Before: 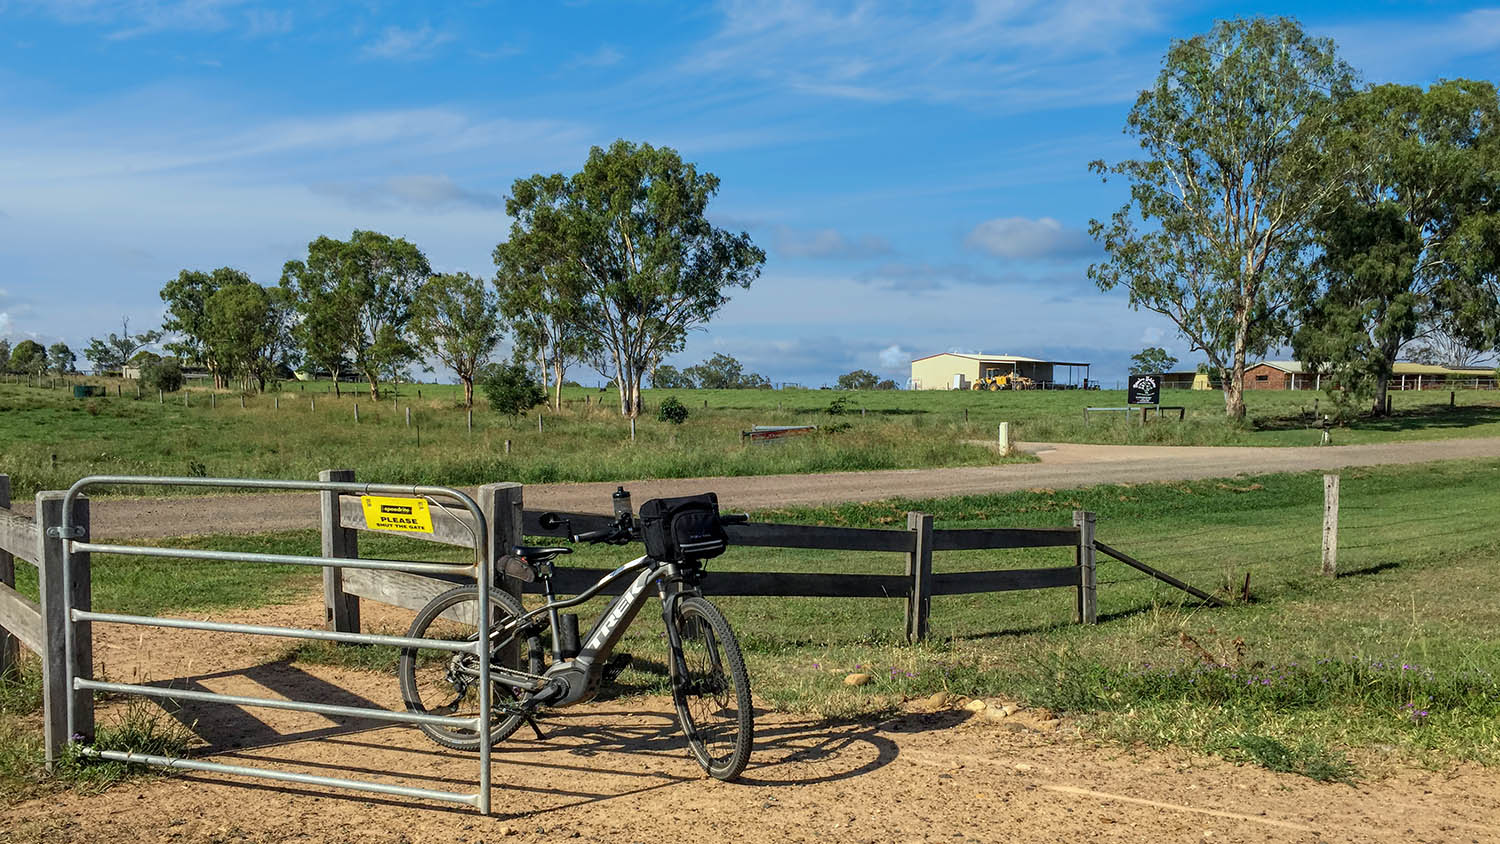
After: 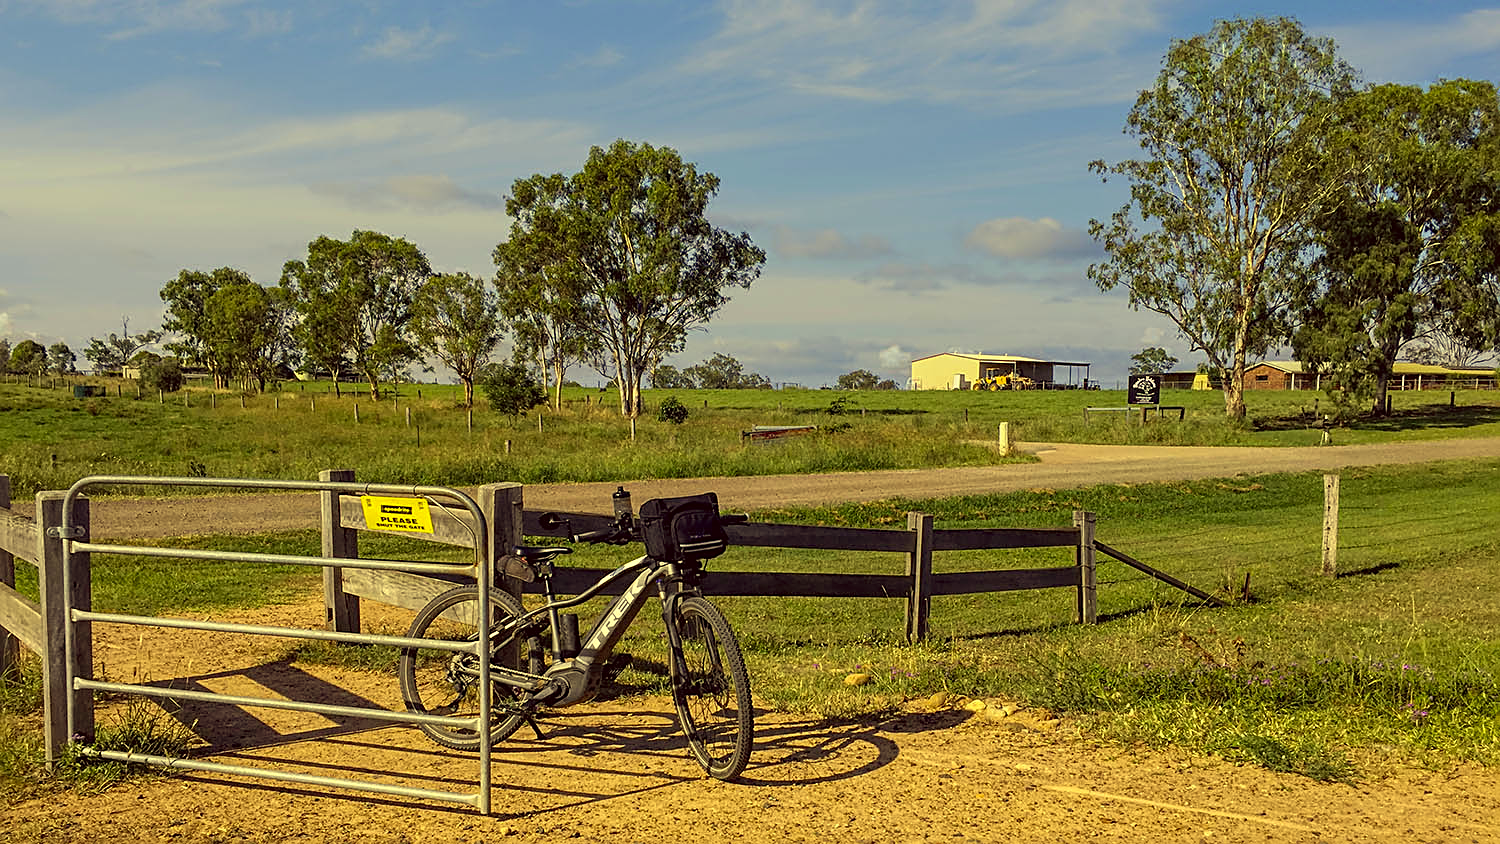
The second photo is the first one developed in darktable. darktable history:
color correction: highlights a* -0.482, highlights b* 40, shadows a* 9.8, shadows b* -0.161
sharpen: on, module defaults
